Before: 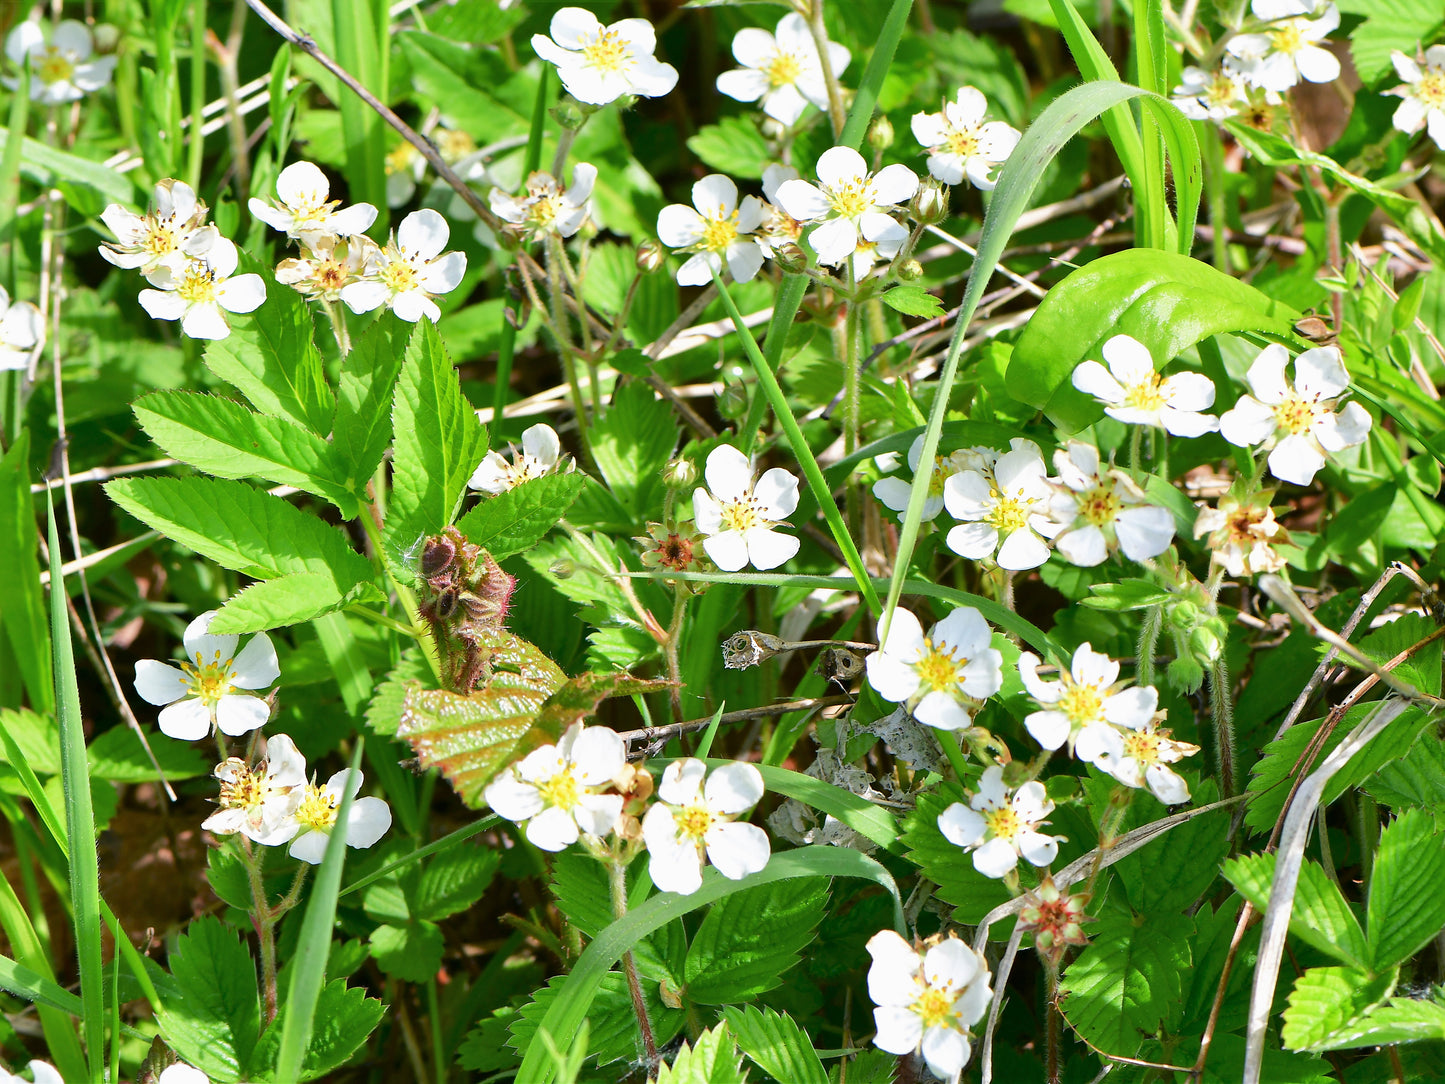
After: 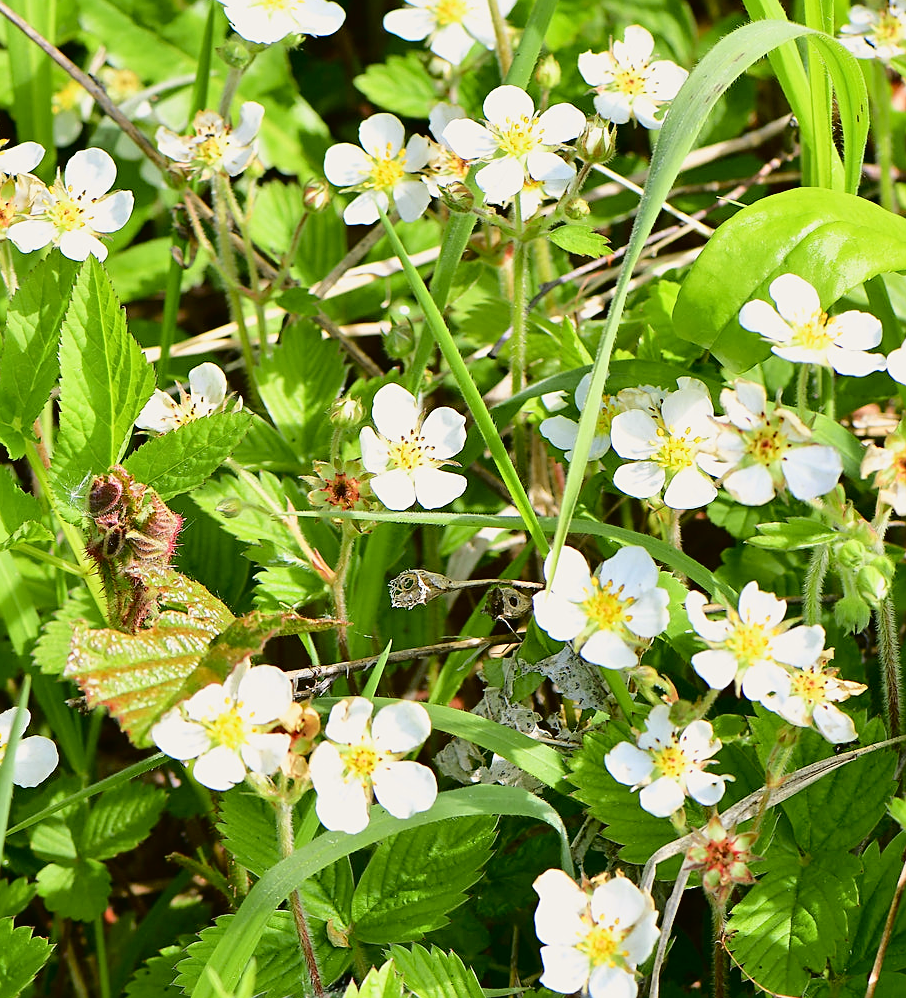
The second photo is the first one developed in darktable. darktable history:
exposure: black level correction 0.002, exposure -0.101 EV, compensate exposure bias true, compensate highlight preservation false
sharpen: on, module defaults
crop and rotate: left 23.057%, top 5.632%, right 14.213%, bottom 2.253%
tone curve: curves: ch0 [(0, 0.021) (0.049, 0.044) (0.152, 0.14) (0.328, 0.377) (0.473, 0.543) (0.641, 0.705) (0.85, 0.894) (1, 0.969)]; ch1 [(0, 0) (0.302, 0.331) (0.433, 0.432) (0.472, 0.47) (0.502, 0.503) (0.527, 0.521) (0.564, 0.58) (0.614, 0.626) (0.677, 0.701) (0.859, 0.885) (1, 1)]; ch2 [(0, 0) (0.33, 0.301) (0.447, 0.44) (0.487, 0.496) (0.502, 0.516) (0.535, 0.563) (0.565, 0.593) (0.608, 0.638) (1, 1)], color space Lab, independent channels, preserve colors none
